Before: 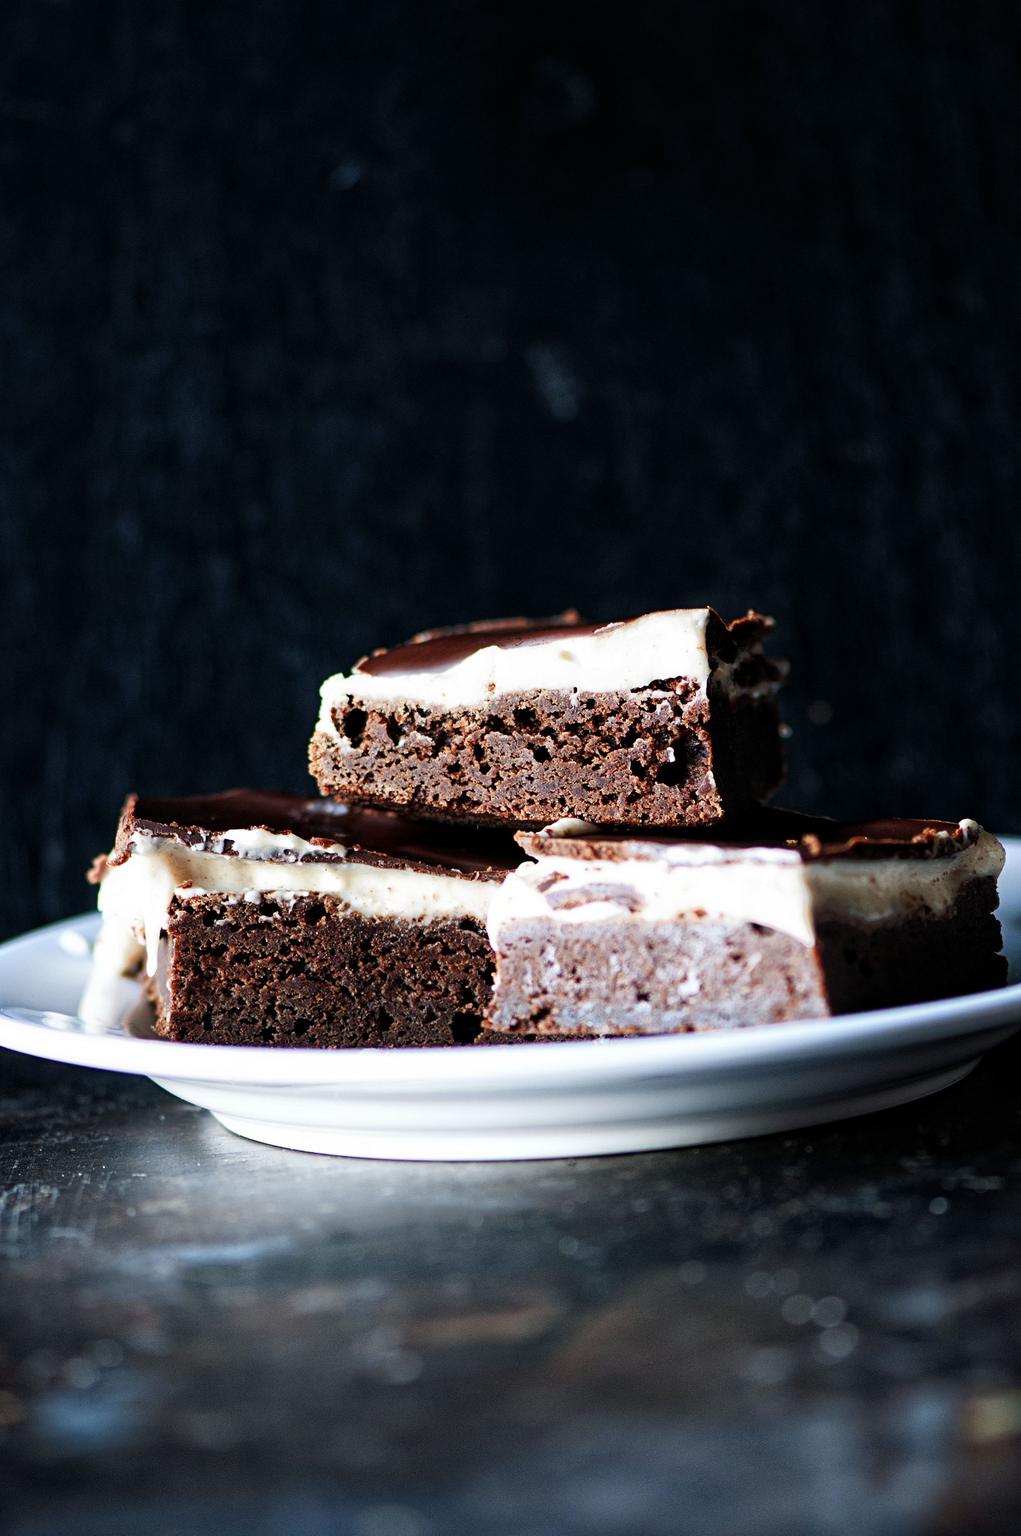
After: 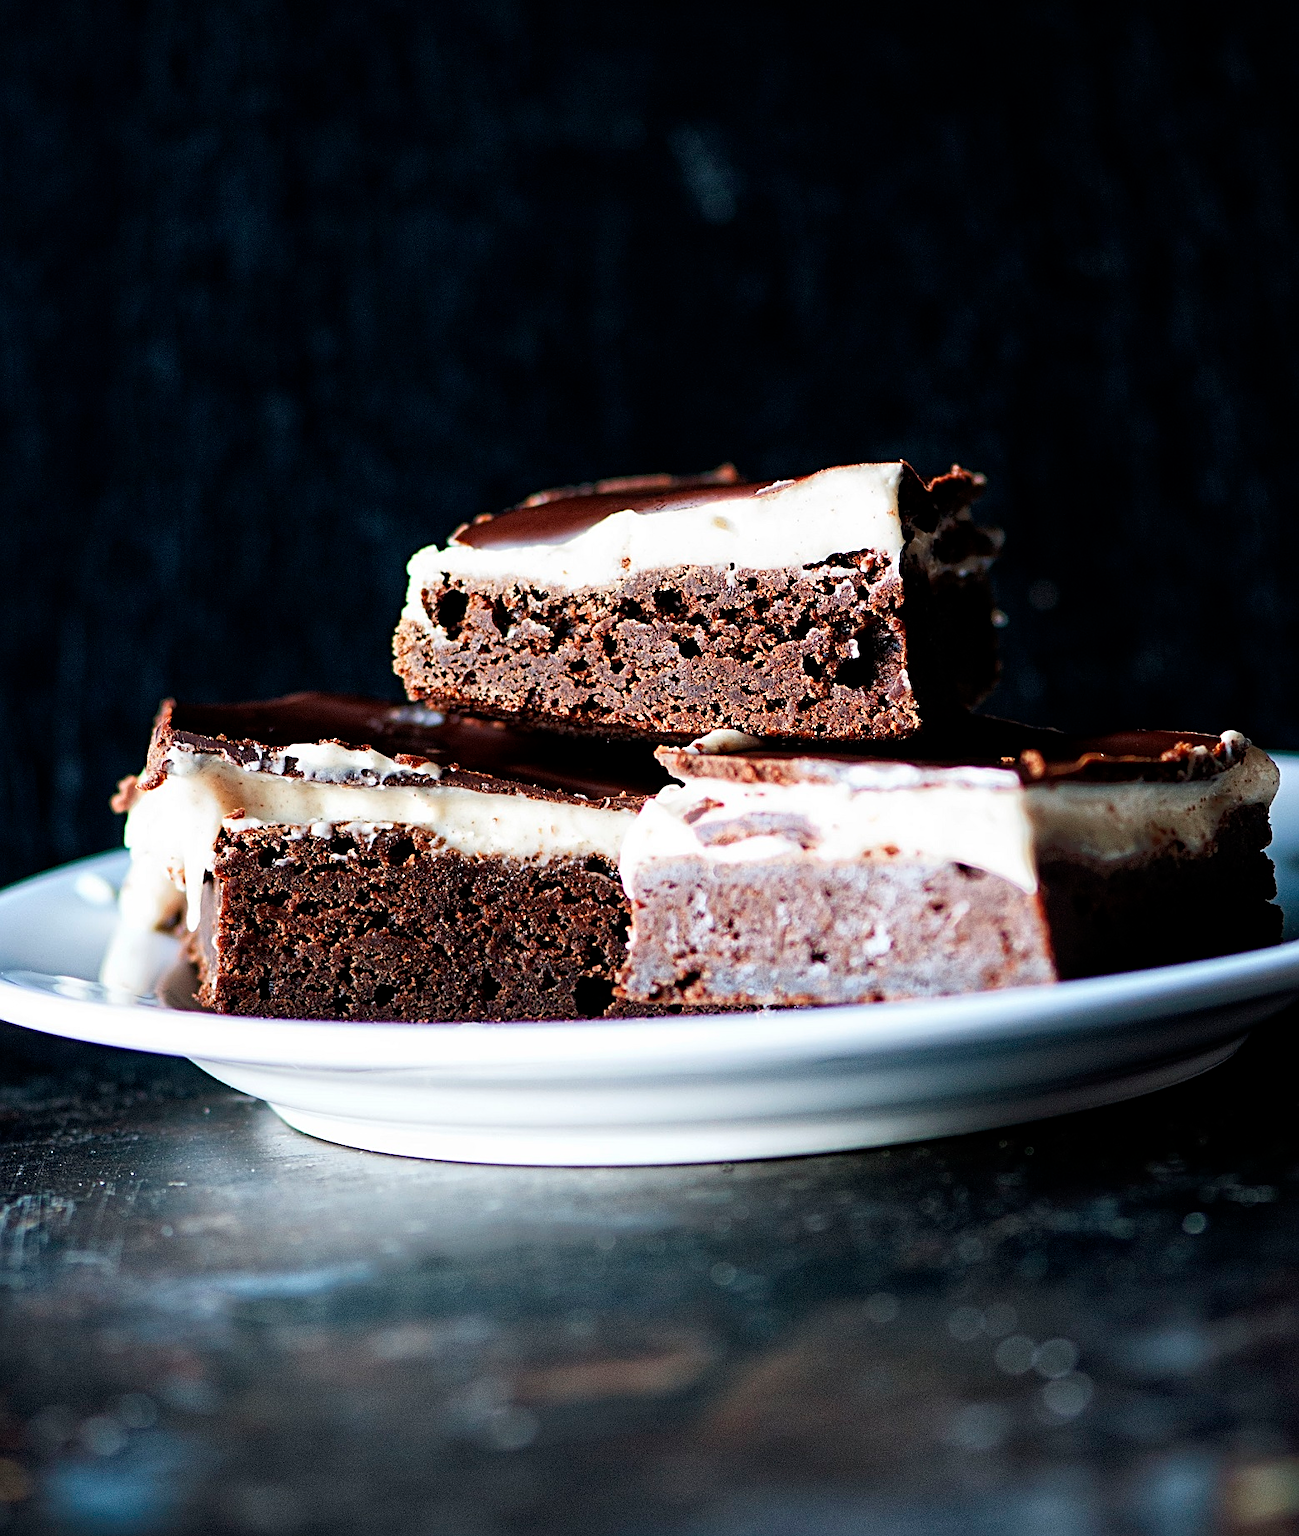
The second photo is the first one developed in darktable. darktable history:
crop and rotate: top 15.979%, bottom 5.467%
sharpen: on, module defaults
